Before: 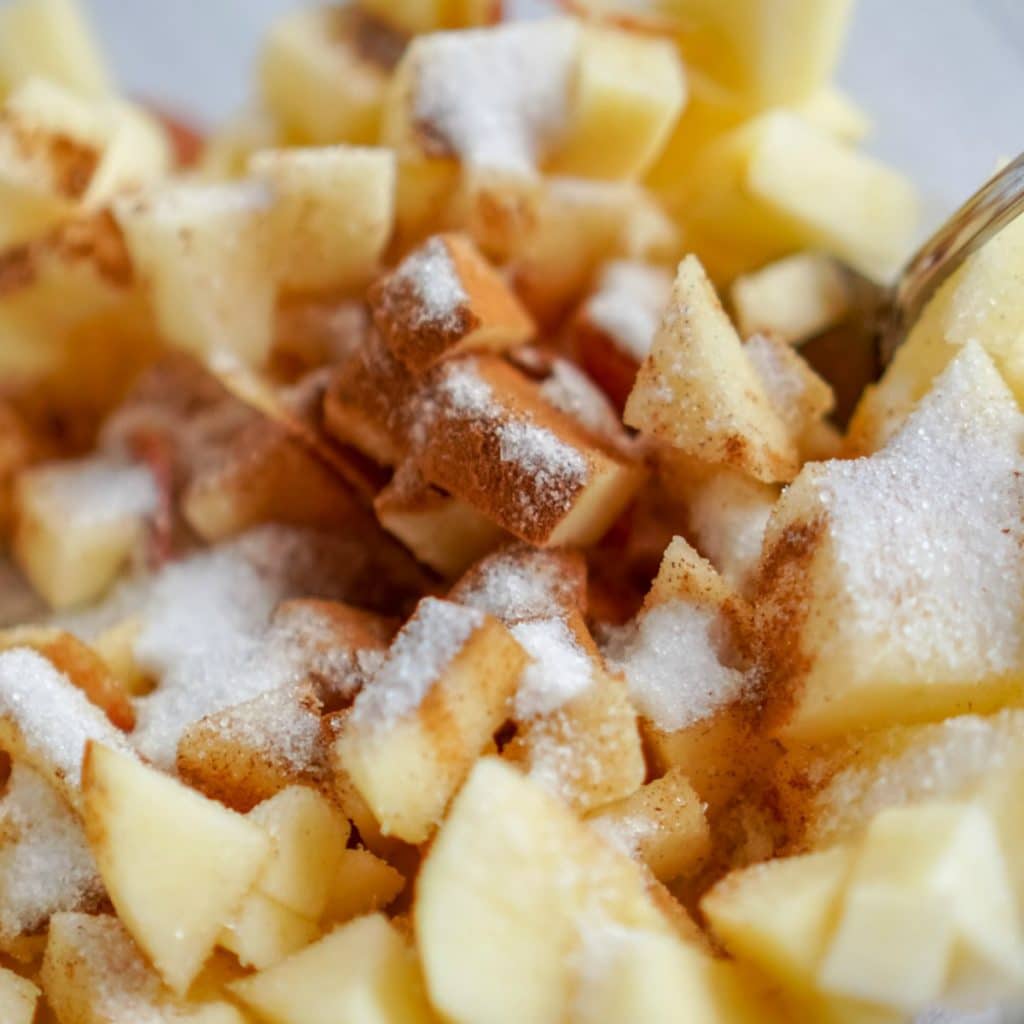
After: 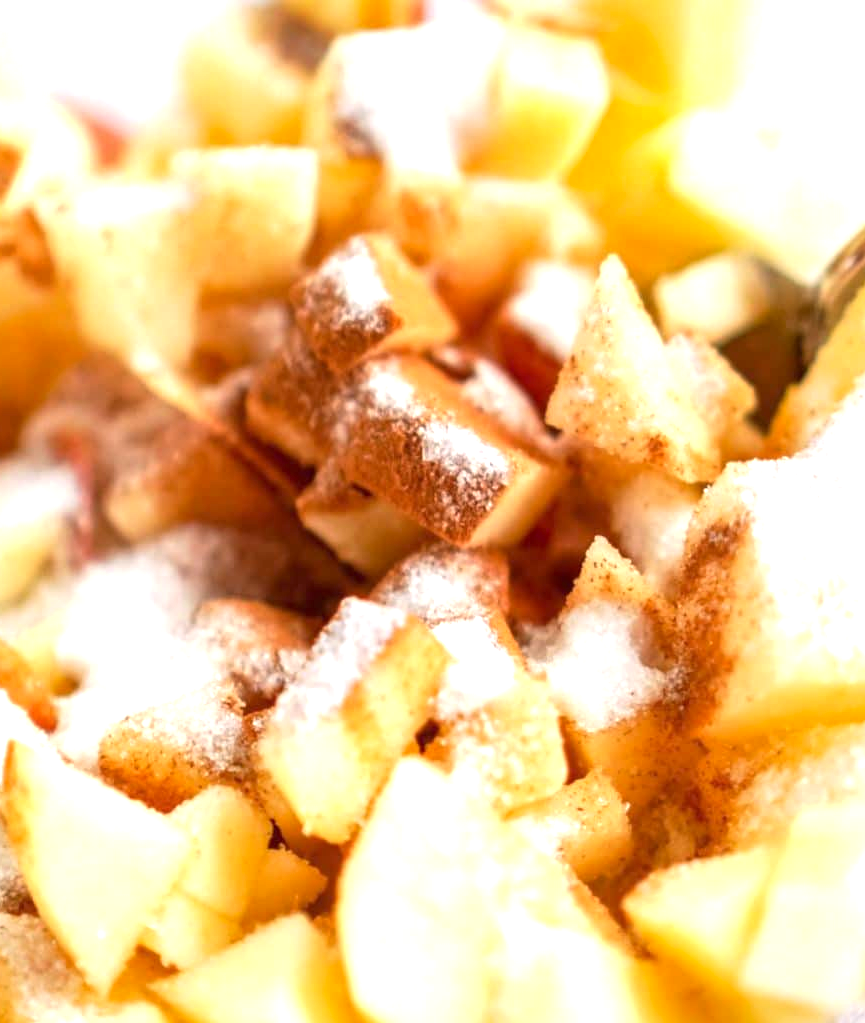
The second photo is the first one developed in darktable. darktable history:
color correction: highlights a* 3.82, highlights b* 5.15
crop: left 7.696%, right 7.805%
exposure: black level correction 0, exposure 1.101 EV, compensate exposure bias true, compensate highlight preservation false
